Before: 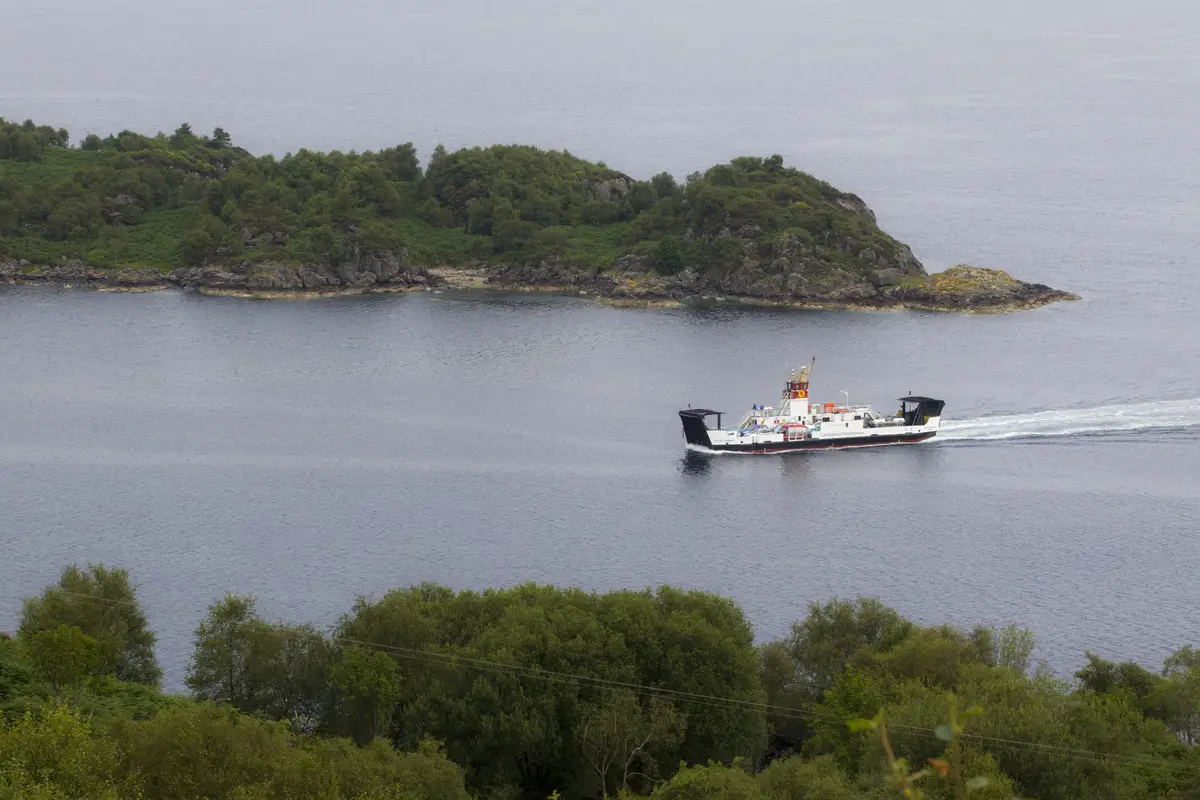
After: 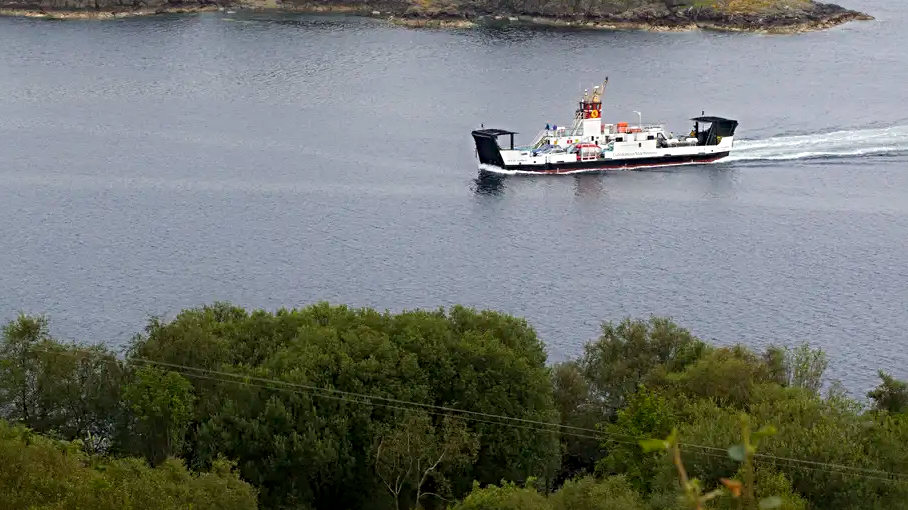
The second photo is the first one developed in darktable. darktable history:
crop and rotate: left 17.299%, top 35.115%, right 7.015%, bottom 1.024%
sharpen: radius 4.883
